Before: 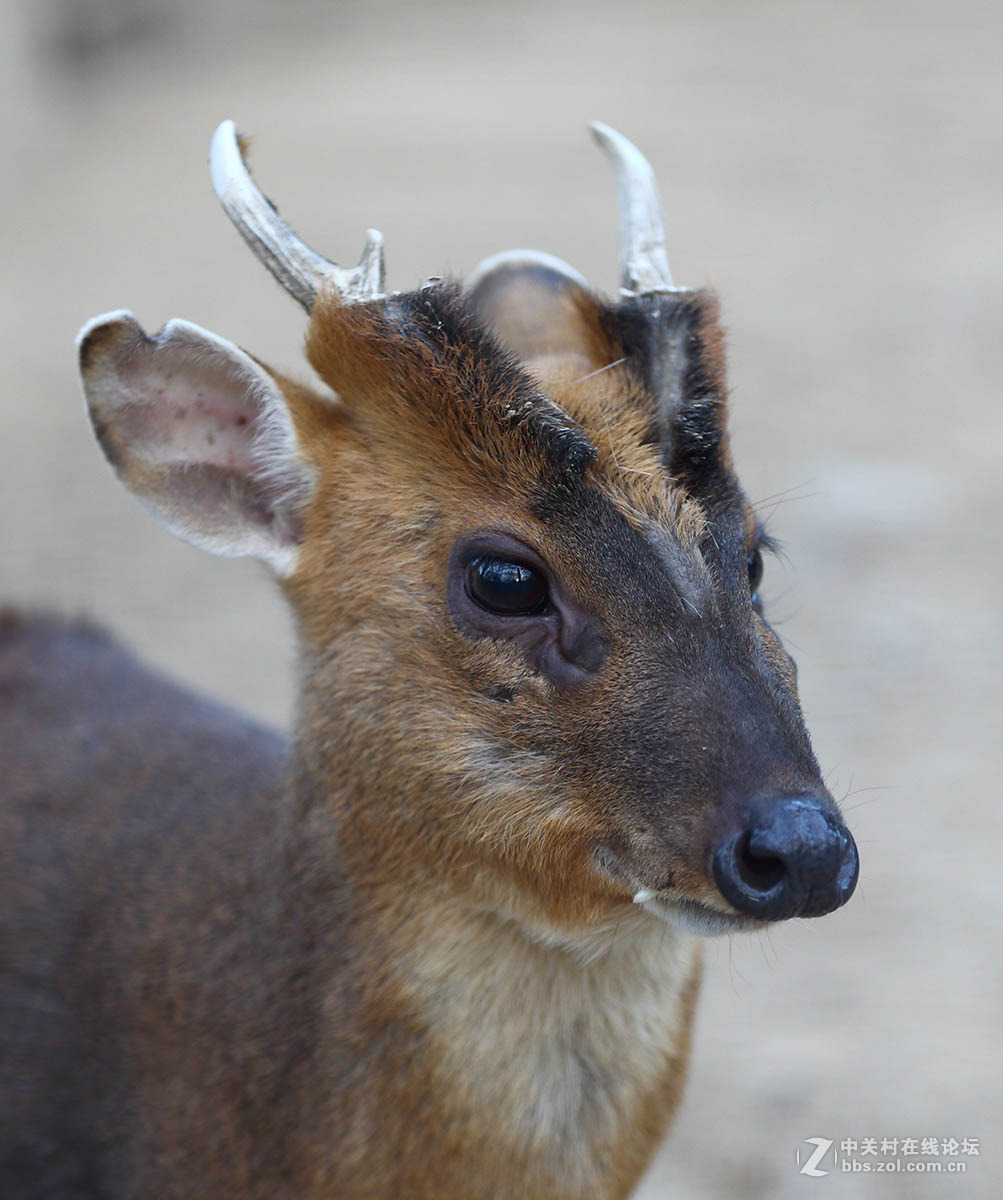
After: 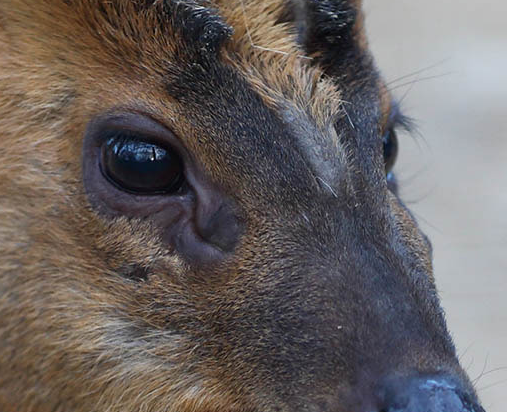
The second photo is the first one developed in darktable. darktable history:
crop: left 36.489%, top 35.137%, right 12.929%, bottom 30.511%
